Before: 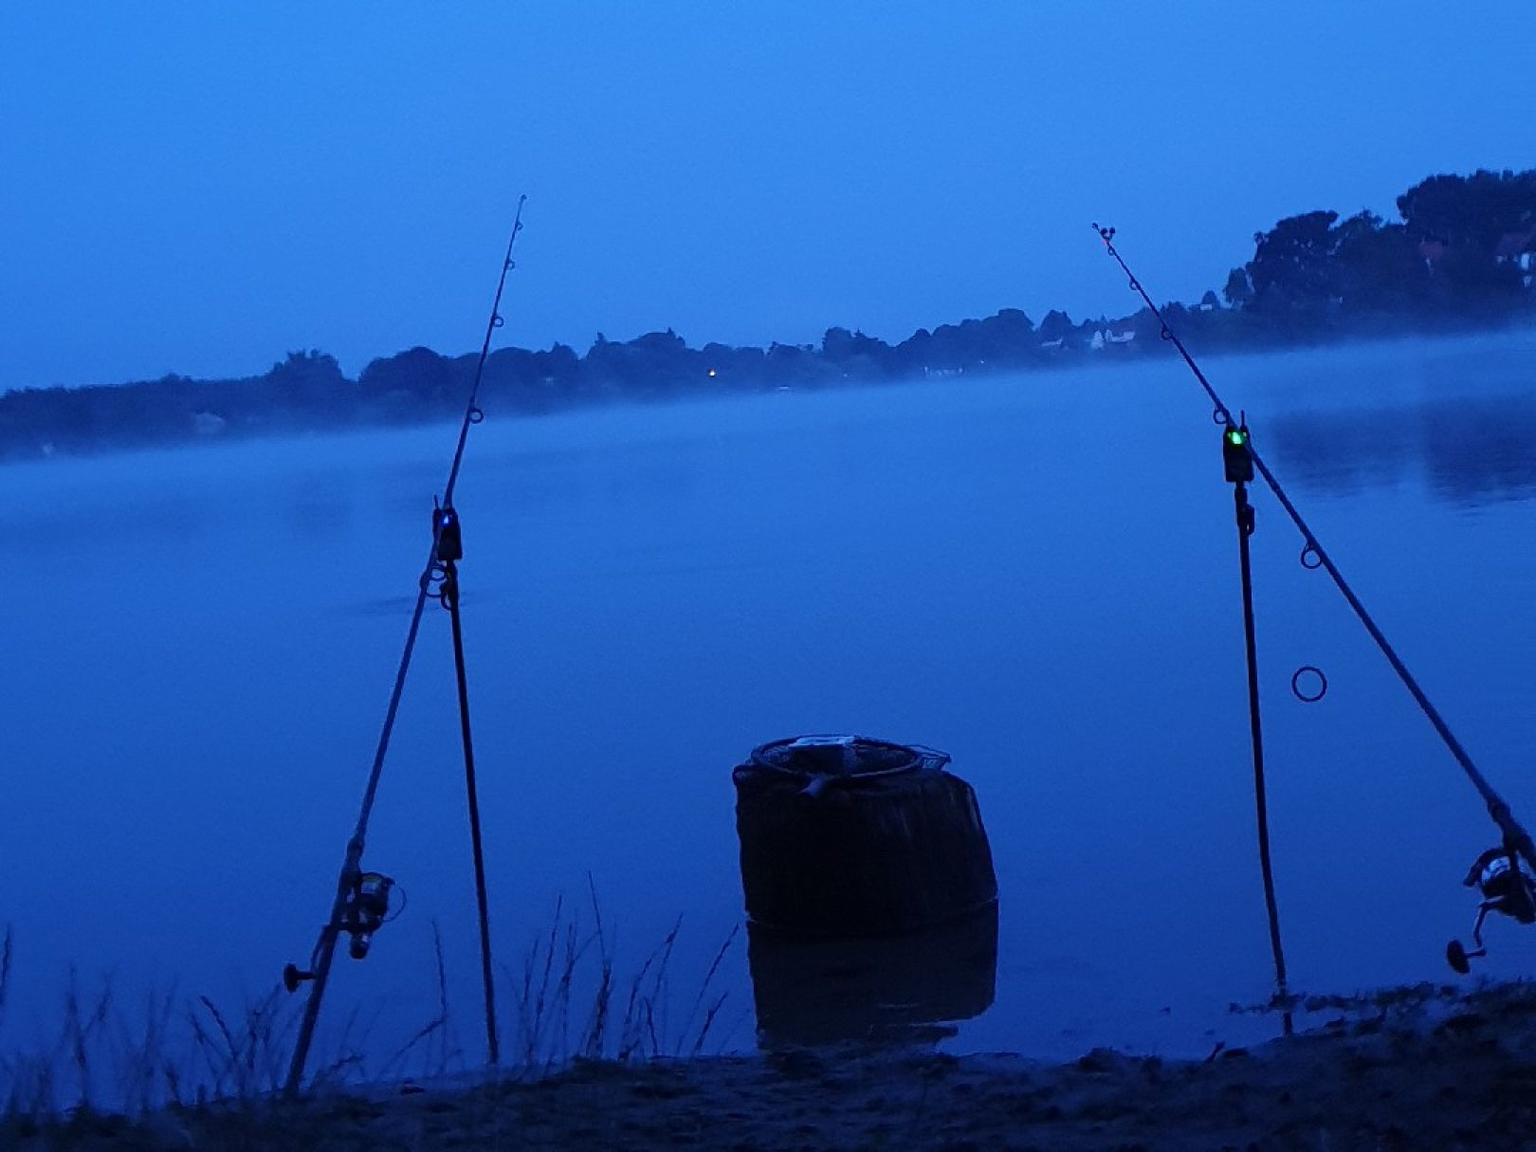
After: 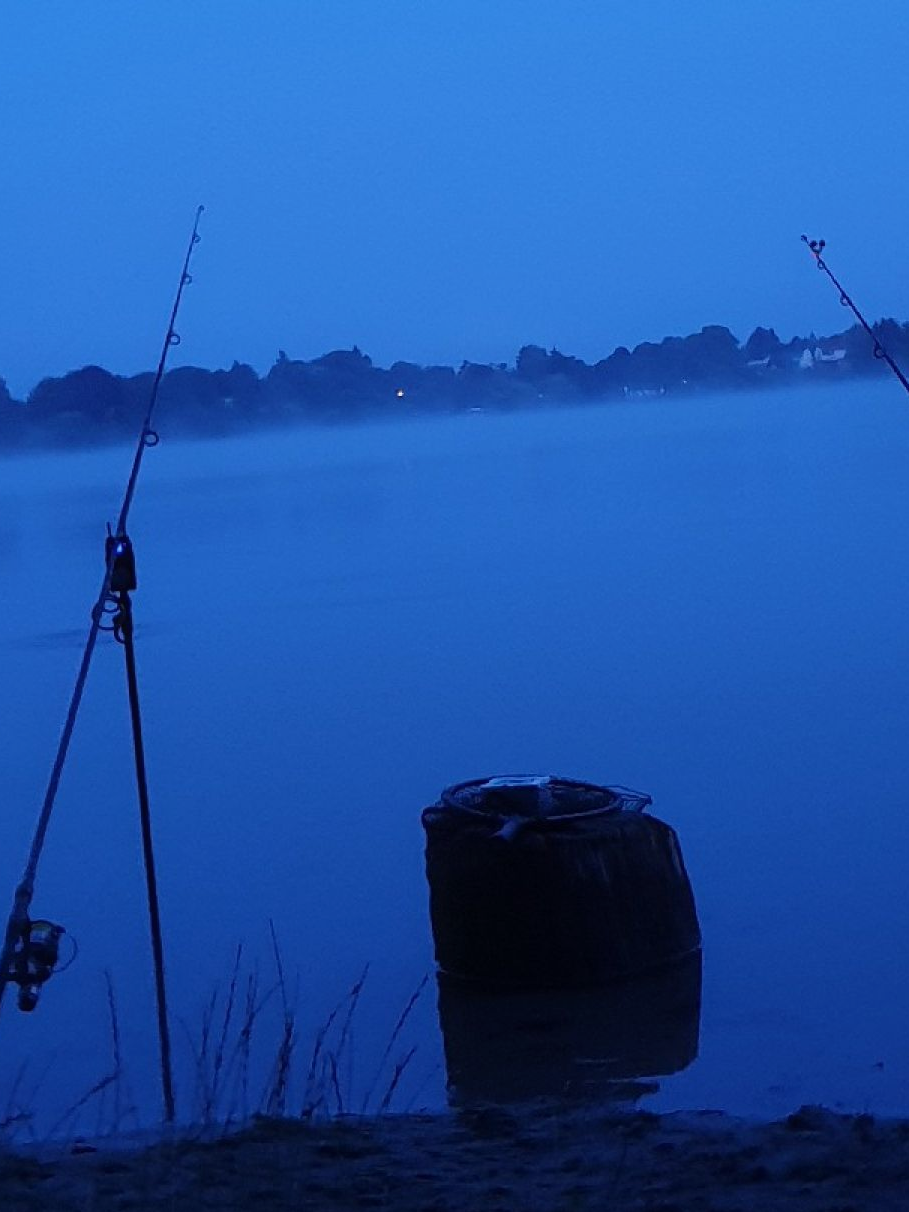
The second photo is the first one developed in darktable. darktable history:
contrast equalizer: y [[0.5, 0.5, 0.478, 0.5, 0.5, 0.5], [0.5 ×6], [0.5 ×6], [0 ×6], [0 ×6]]
tone equalizer: on, module defaults
base curve: curves: ch0 [(0, 0) (0.74, 0.67) (1, 1)]
crop: left 21.674%, right 22.086%
